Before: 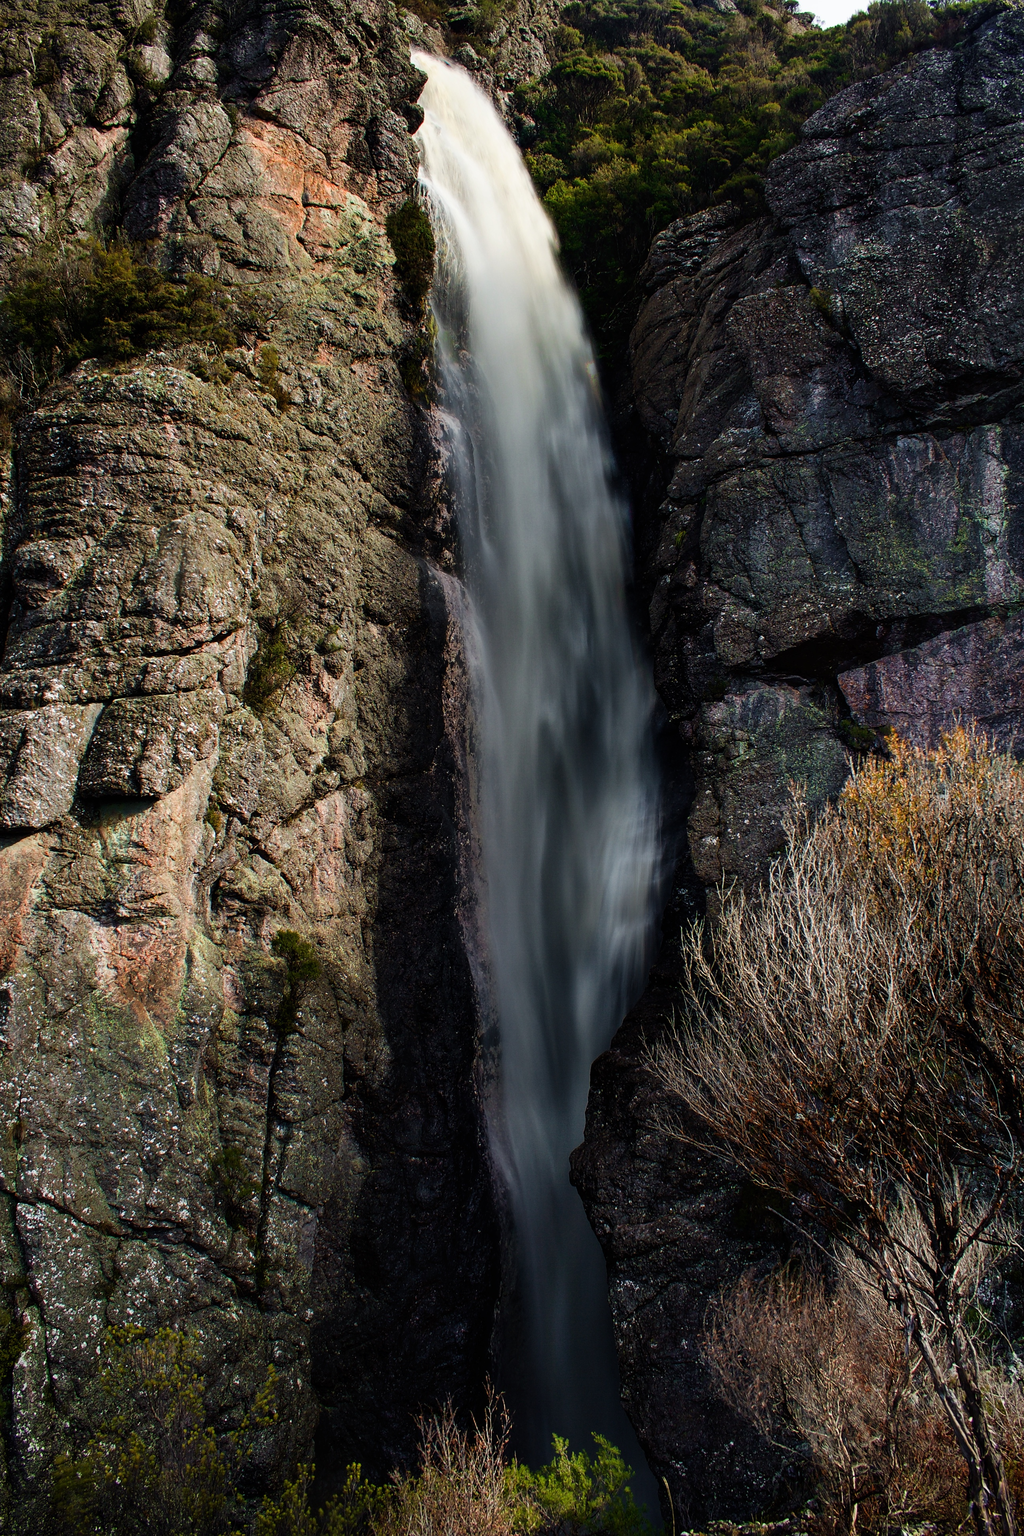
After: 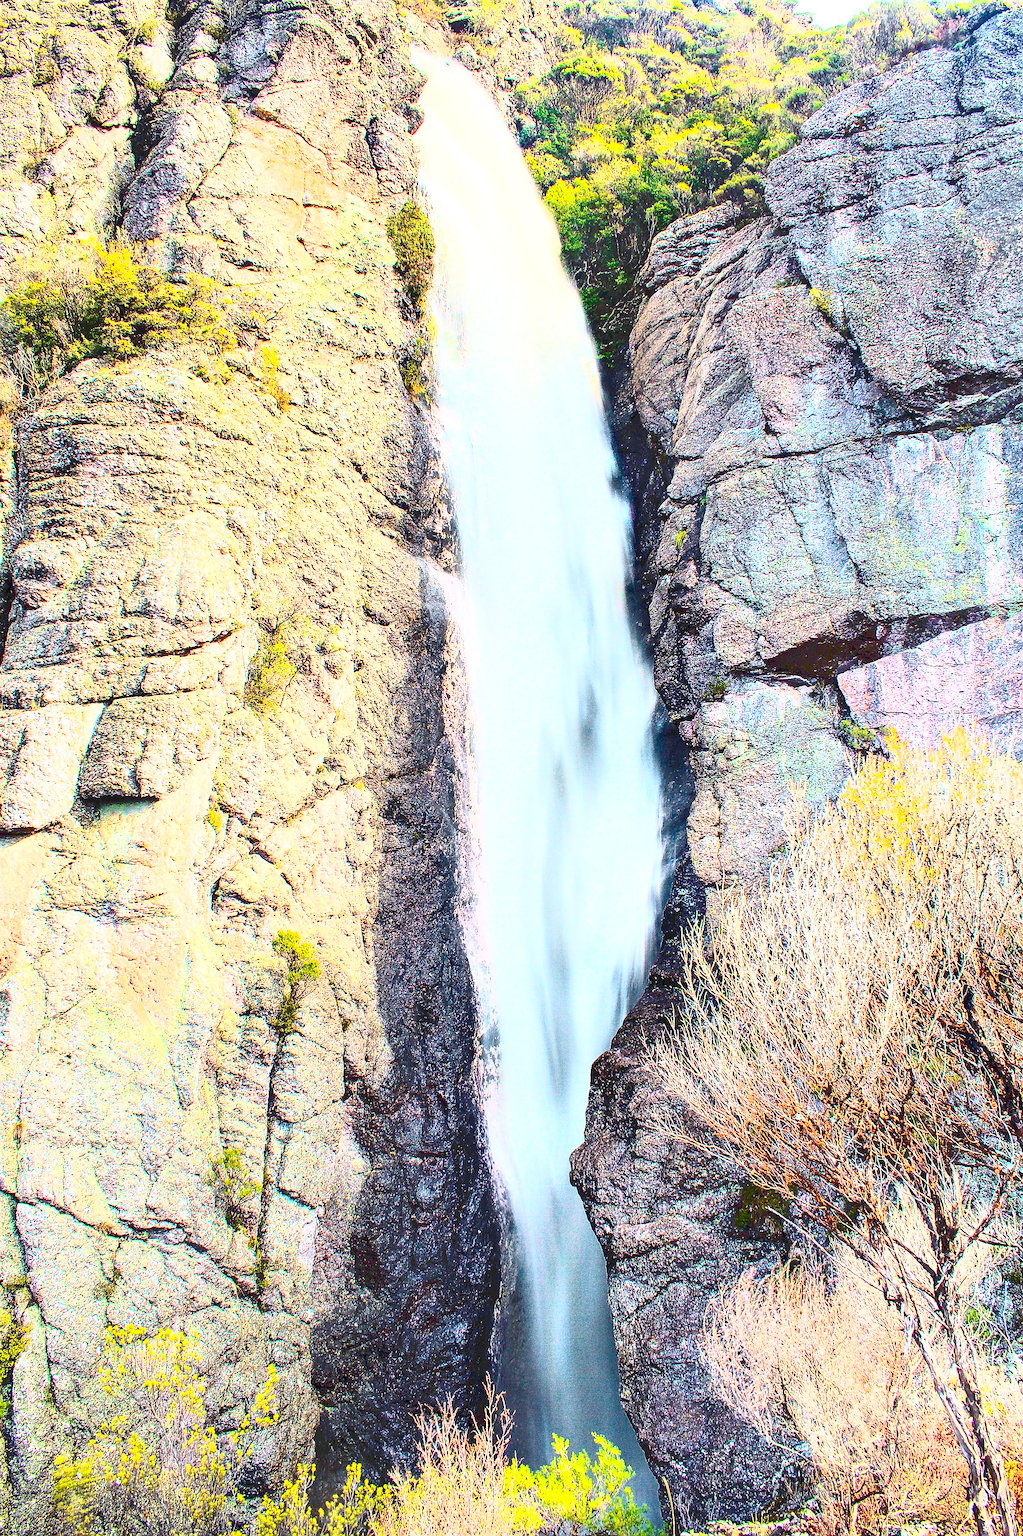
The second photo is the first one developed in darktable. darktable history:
contrast brightness saturation: contrast 0.83, brightness 0.59, saturation 0.59
exposure: black level correction -0.001, exposure 0.9 EV, compensate exposure bias true, compensate highlight preservation false
sharpen: radius 1.4, amount 1.25, threshold 0.7
